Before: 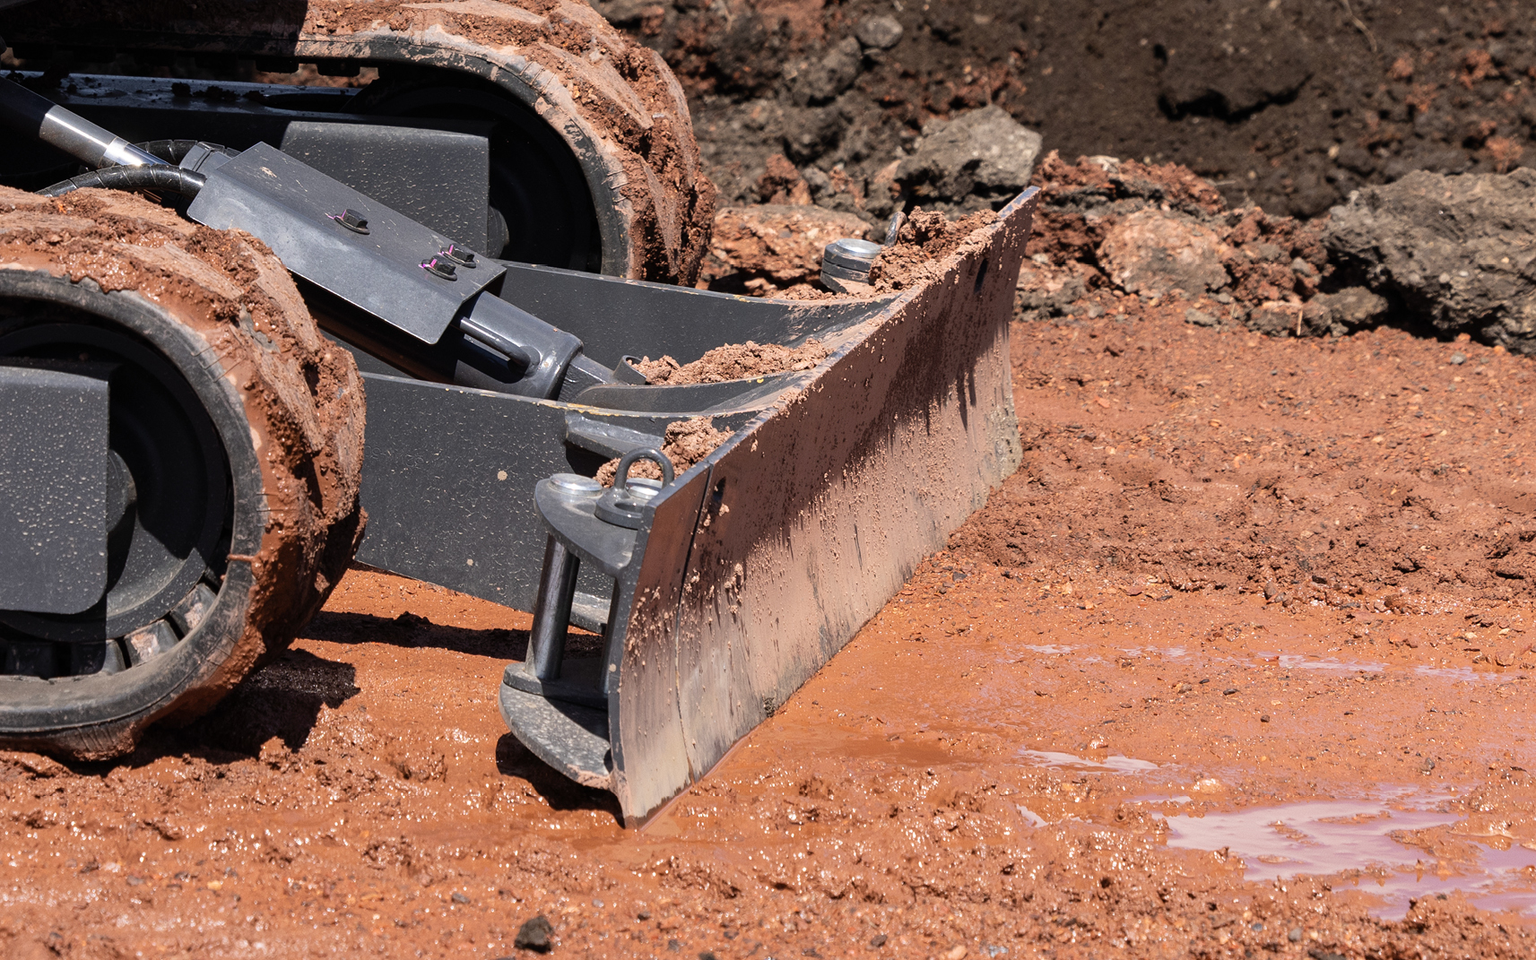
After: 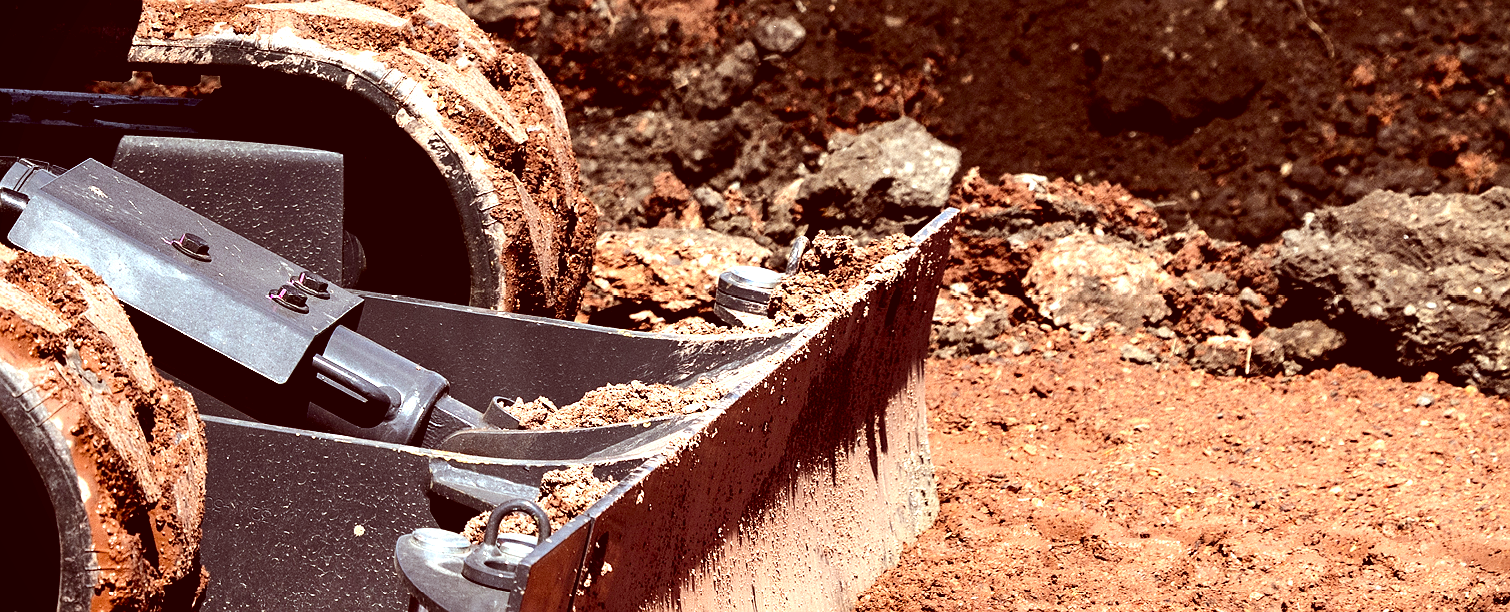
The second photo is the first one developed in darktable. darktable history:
color balance rgb: global offset › luminance -0.51%, perceptual saturation grading › global saturation 27.53%, perceptual saturation grading › highlights -25%, perceptual saturation grading › shadows 25%, perceptual brilliance grading › highlights 6.62%, perceptual brilliance grading › mid-tones 17.07%, perceptual brilliance grading › shadows -5.23%
exposure: exposure -0.041 EV, compensate highlight preservation false
tone equalizer: -8 EV -1.08 EV, -7 EV -1.01 EV, -6 EV -0.867 EV, -5 EV -0.578 EV, -3 EV 0.578 EV, -2 EV 0.867 EV, -1 EV 1.01 EV, +0 EV 1.08 EV, edges refinement/feathering 500, mask exposure compensation -1.57 EV, preserve details no
color correction: highlights a* -7.23, highlights b* -0.161, shadows a* 20.08, shadows b* 11.73
vignetting: fall-off start 97.23%, saturation -0.024, center (-0.033, -0.042), width/height ratio 1.179, unbound false
crop and rotate: left 11.812%, bottom 42.776%
sharpen: radius 1
